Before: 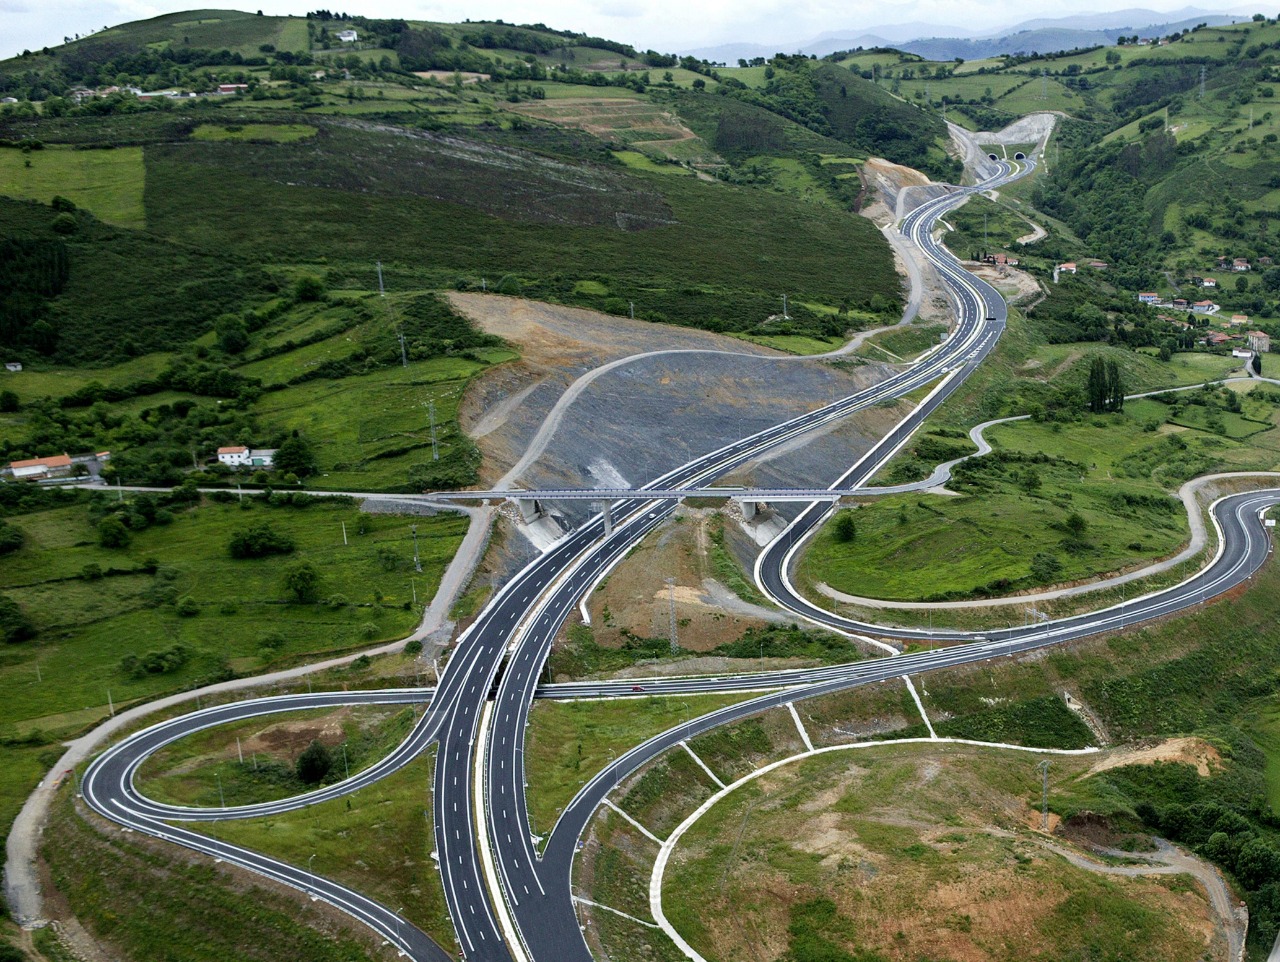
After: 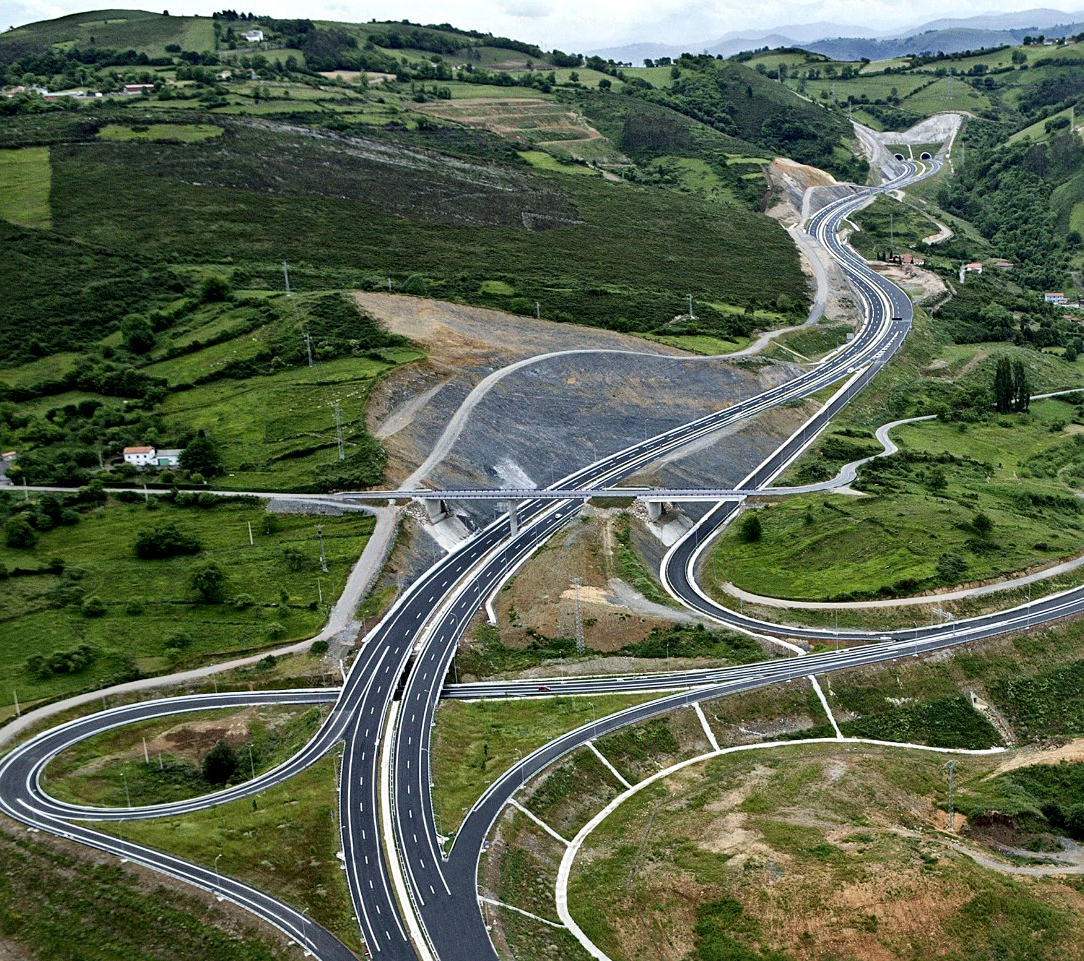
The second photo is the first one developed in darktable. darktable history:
crop: left 7.394%, right 7.858%
sharpen: amount 0.217
local contrast: mode bilateral grid, contrast 21, coarseness 20, detail 150%, midtone range 0.2
shadows and highlights: shadows 5.87, soften with gaussian
